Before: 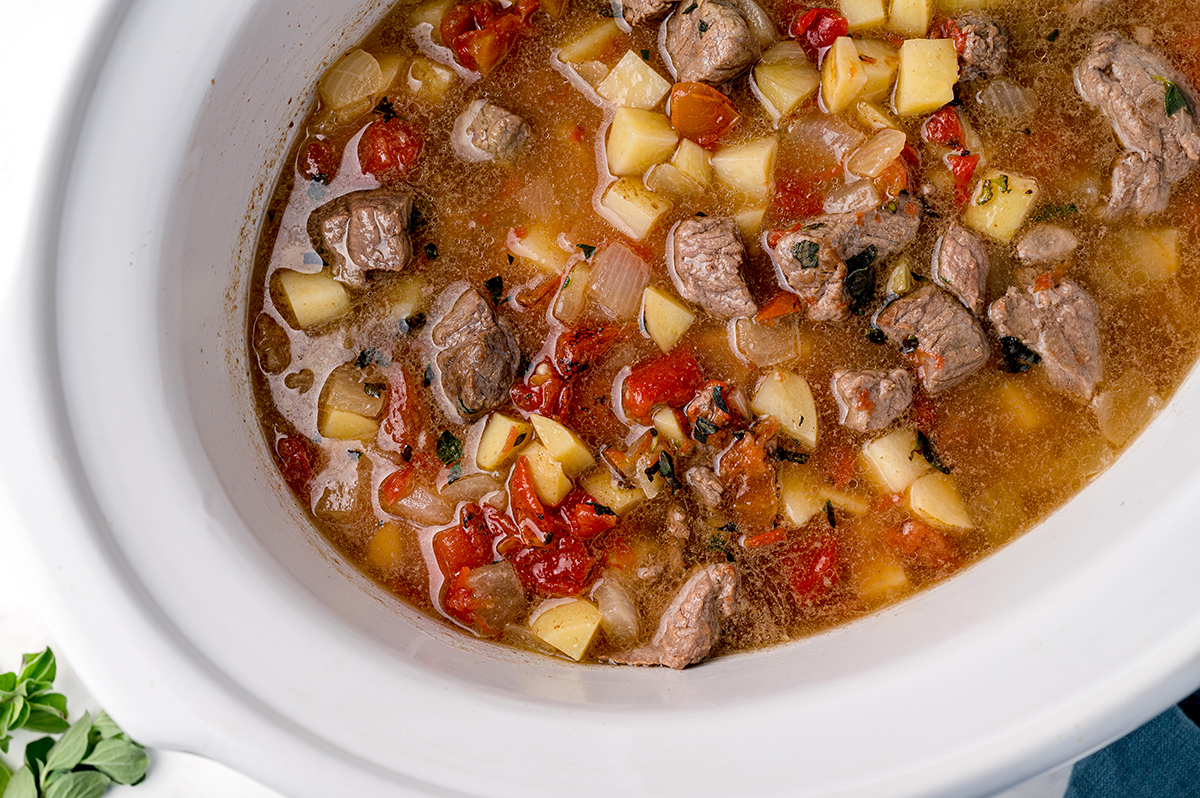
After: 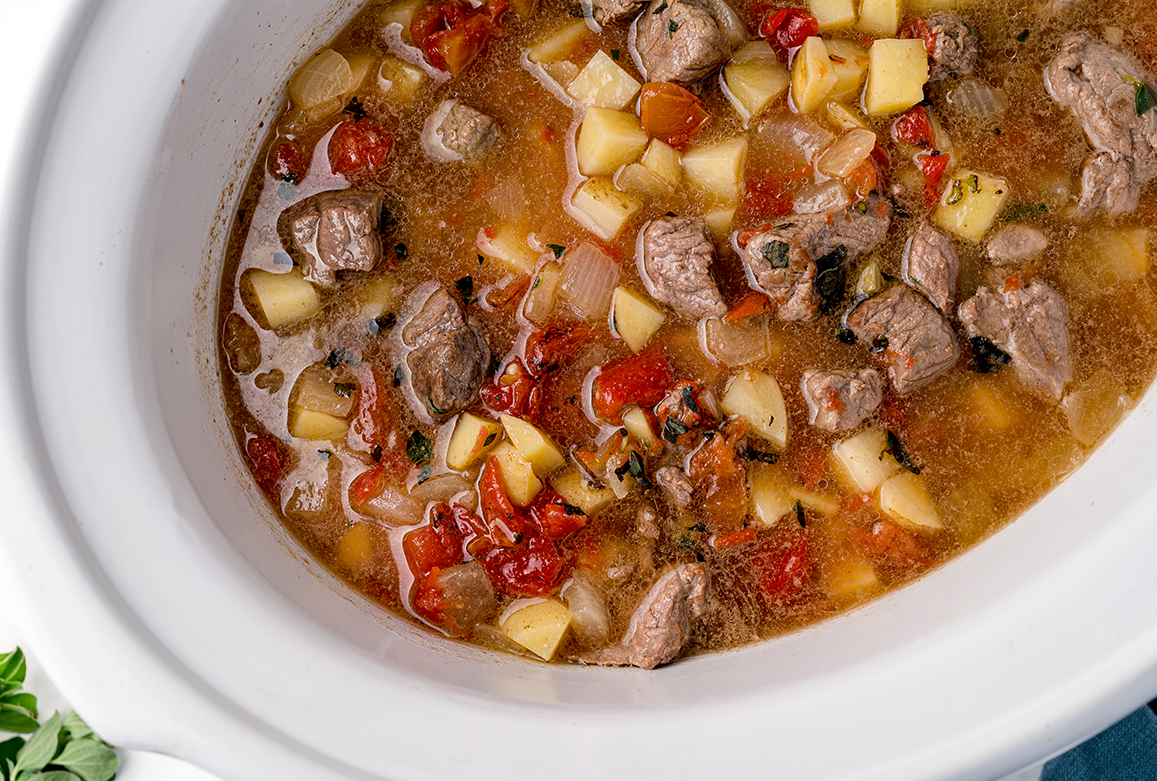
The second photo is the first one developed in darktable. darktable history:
crop and rotate: left 2.53%, right 1.053%, bottom 2.13%
